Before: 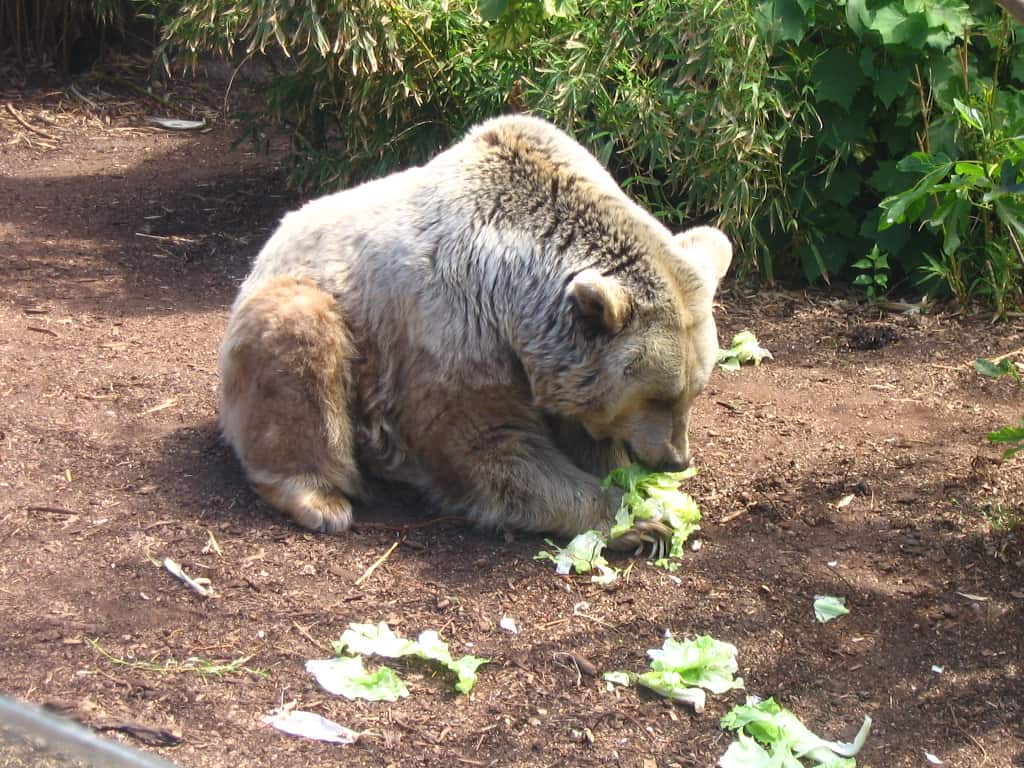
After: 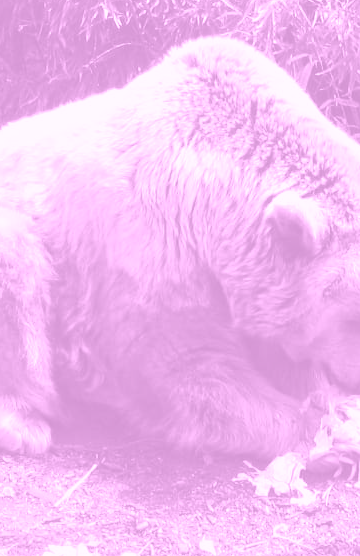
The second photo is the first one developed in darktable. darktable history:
tone equalizer: -8 EV -0.75 EV, -7 EV -0.7 EV, -6 EV -0.6 EV, -5 EV -0.4 EV, -3 EV 0.4 EV, -2 EV 0.6 EV, -1 EV 0.7 EV, +0 EV 0.75 EV, edges refinement/feathering 500, mask exposure compensation -1.57 EV, preserve details no
crop and rotate: left 29.476%, top 10.214%, right 35.32%, bottom 17.333%
colorize: hue 331.2°, saturation 75%, source mix 30.28%, lightness 70.52%, version 1
